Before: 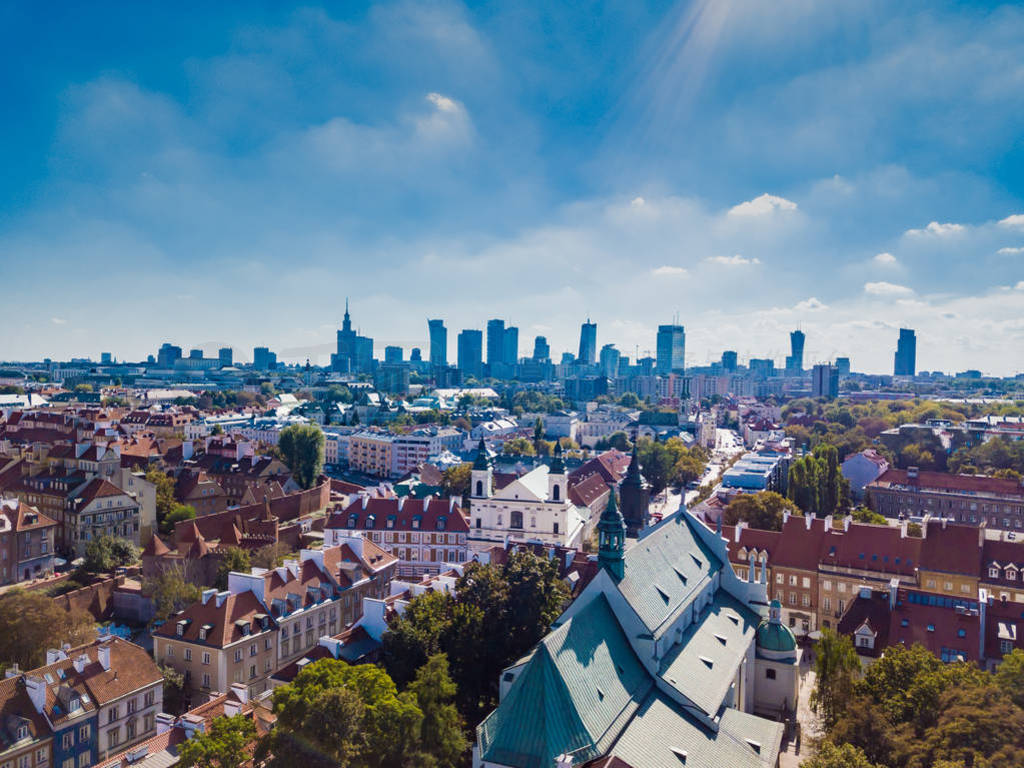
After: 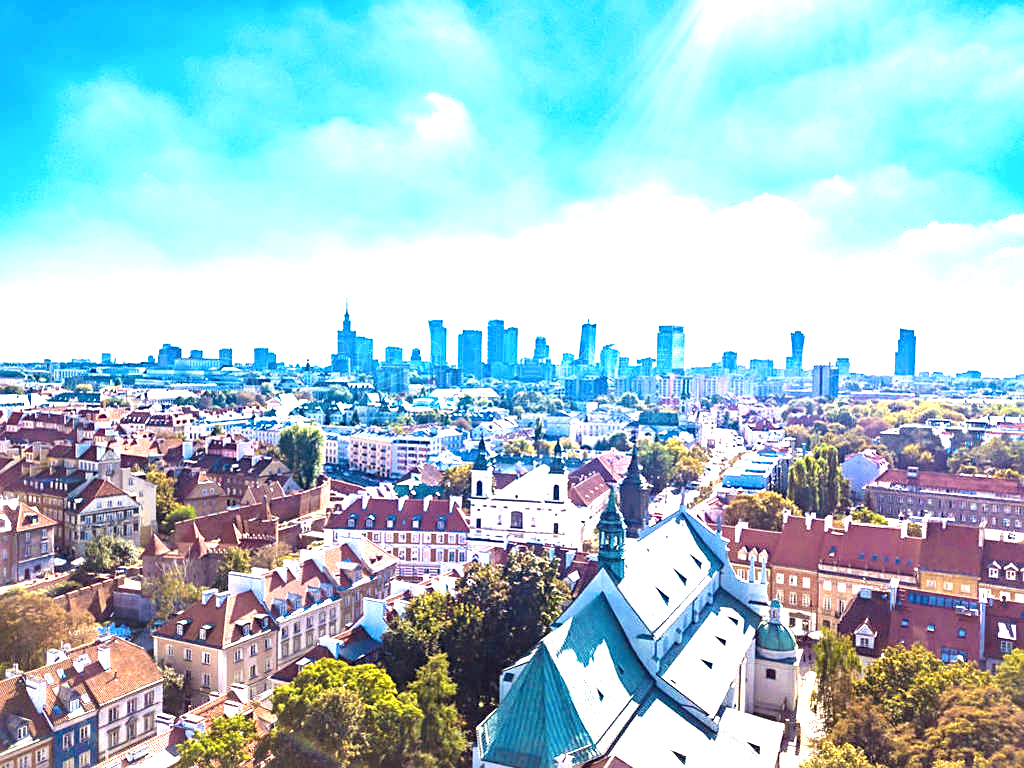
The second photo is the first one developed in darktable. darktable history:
exposure: black level correction 0, exposure 1.877 EV, compensate exposure bias true, compensate highlight preservation false
color zones: curves: ch0 [(0.25, 0.5) (0.463, 0.627) (0.484, 0.637) (0.75, 0.5)]
sharpen: on, module defaults
